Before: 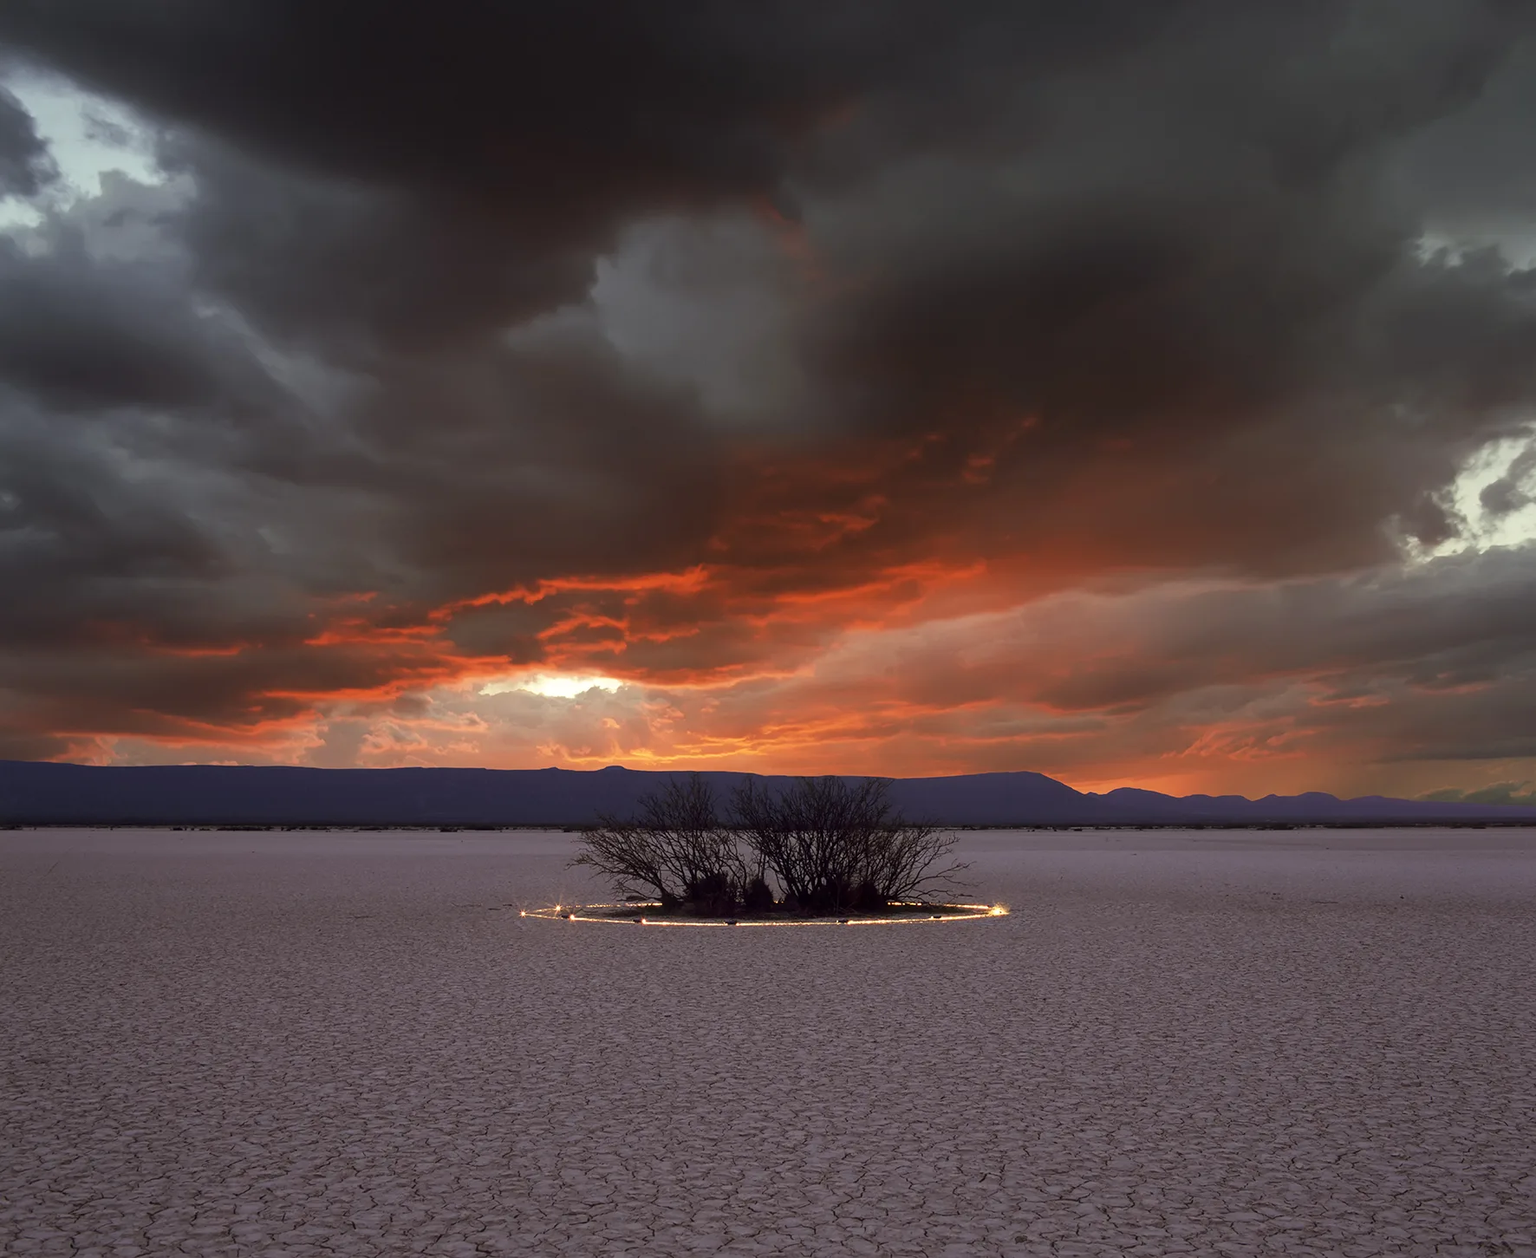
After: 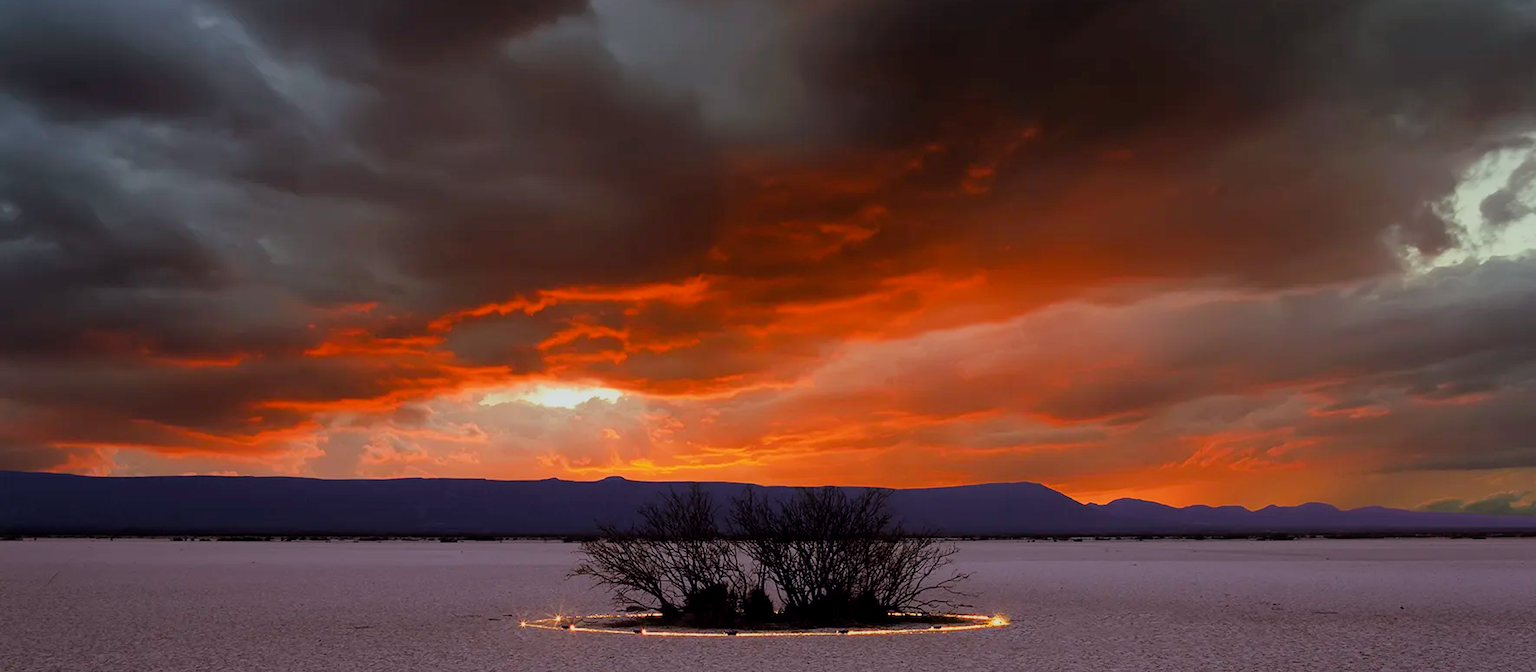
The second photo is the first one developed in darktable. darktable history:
white balance: red 0.982, blue 1.018
filmic rgb: white relative exposure 3.9 EV, hardness 4.26
crop and rotate: top 23.043%, bottom 23.437%
color balance rgb: perceptual saturation grading › global saturation 25%, global vibrance 20%
